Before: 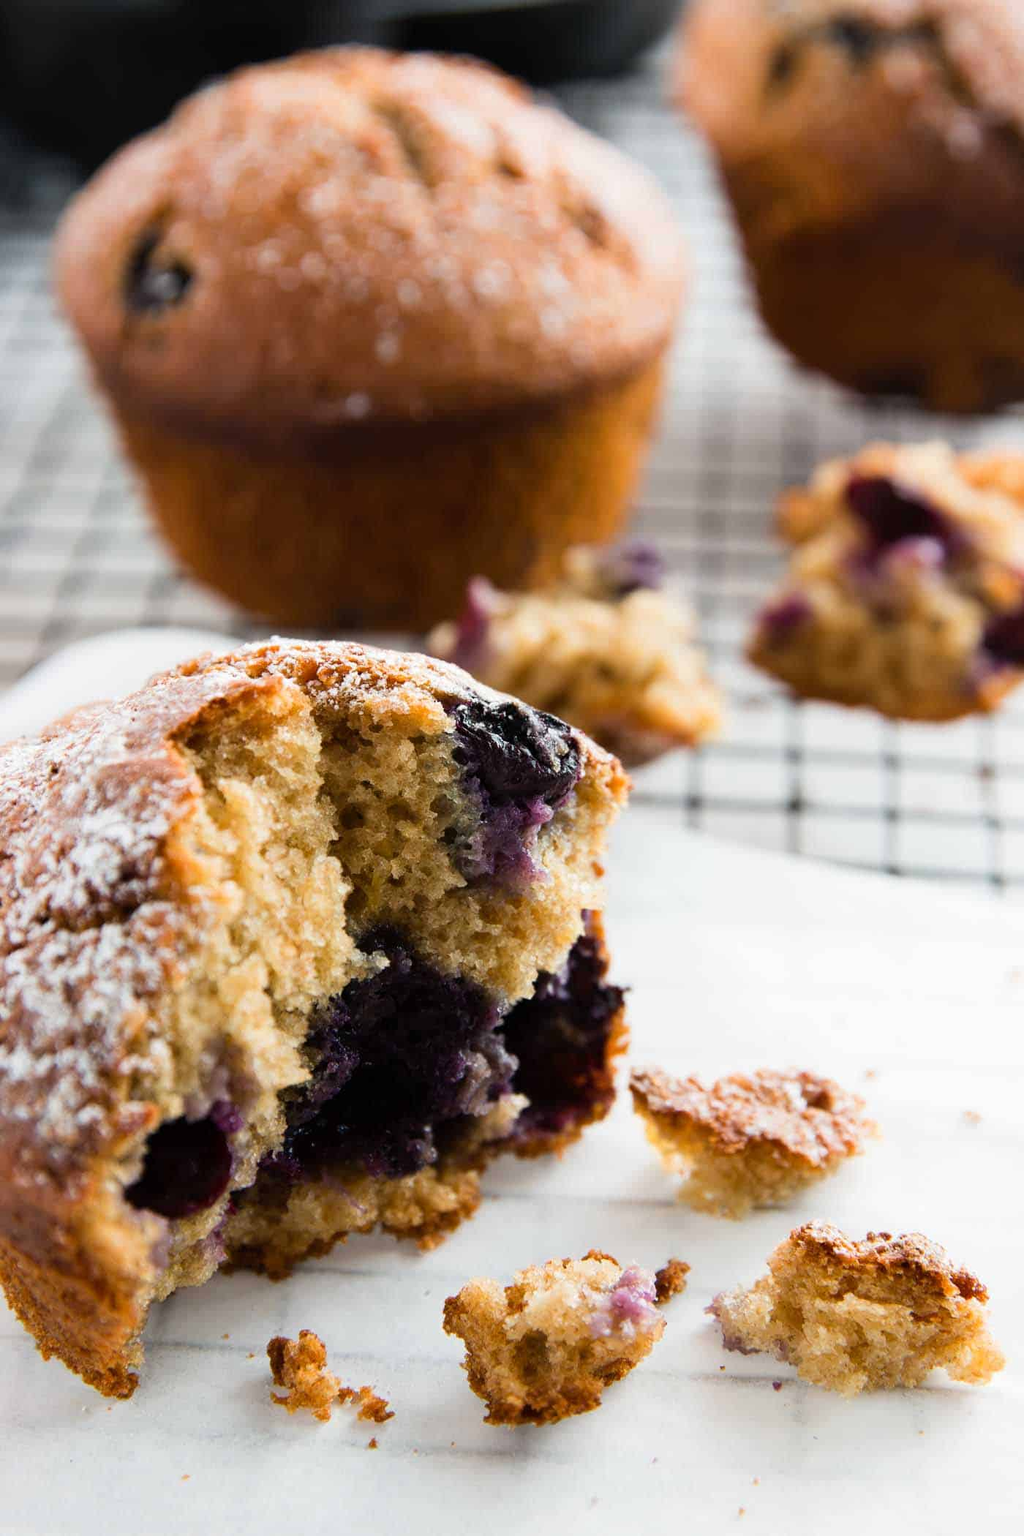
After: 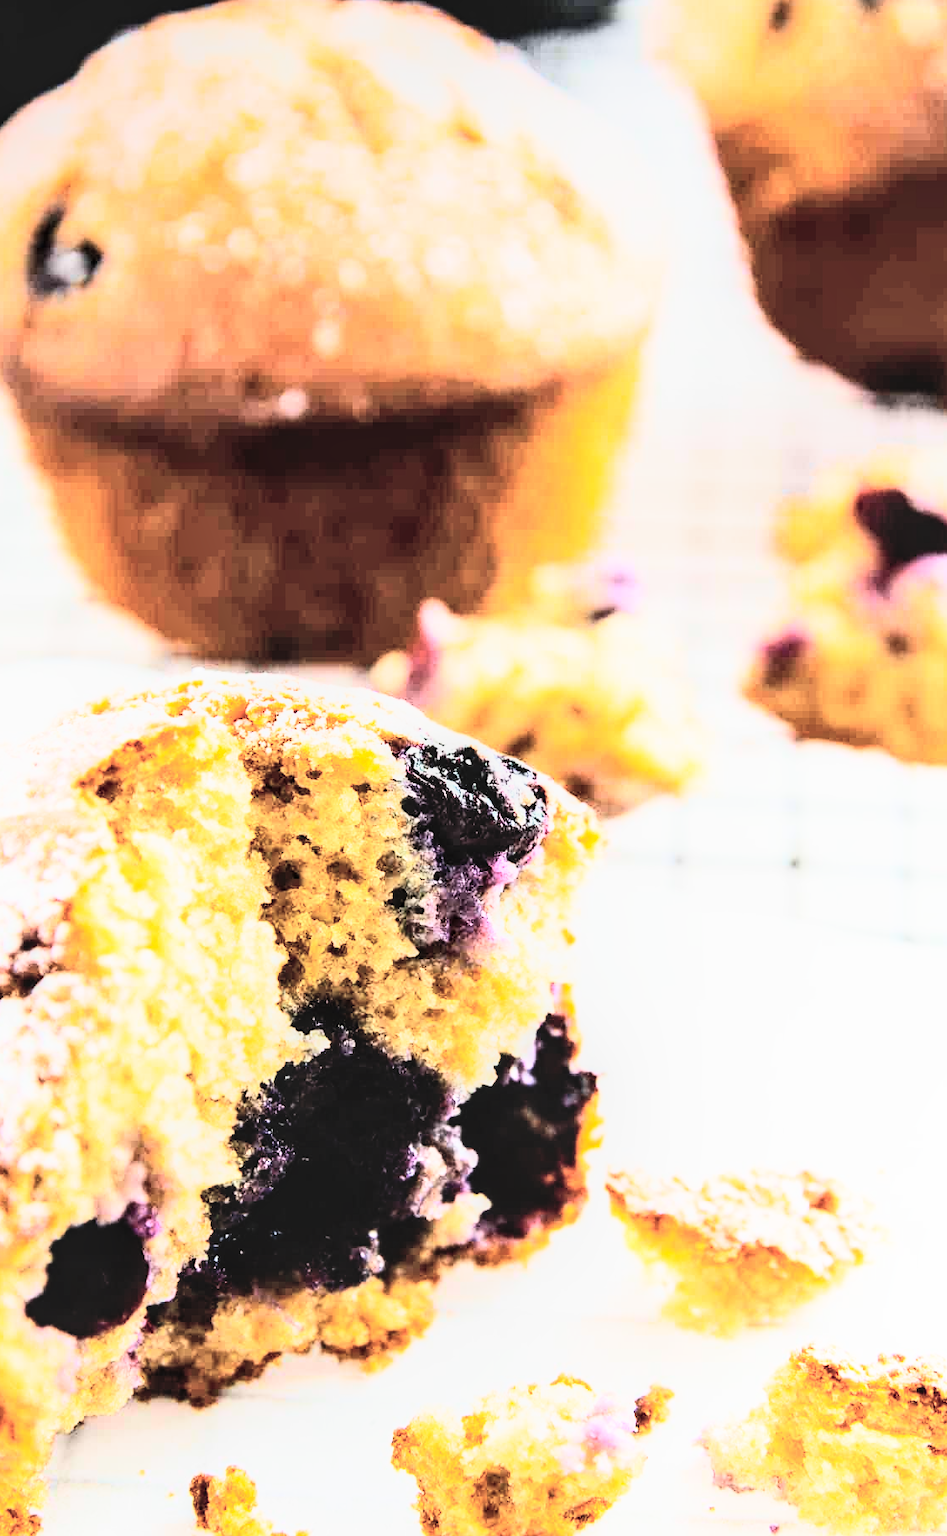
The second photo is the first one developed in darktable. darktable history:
base curve: curves: ch0 [(0, 0) (0.007, 0.004) (0.027, 0.03) (0.046, 0.07) (0.207, 0.54) (0.442, 0.872) (0.673, 0.972) (1, 1)], preserve colors none
local contrast: on, module defaults
exposure: exposure -0.416 EV, compensate highlight preservation false
crop: left 10.009%, top 3.505%, right 9.284%, bottom 9.322%
tone curve: curves: ch0 [(0, 0) (0.417, 0.851) (1, 1)], color space Lab, independent channels, preserve colors none
